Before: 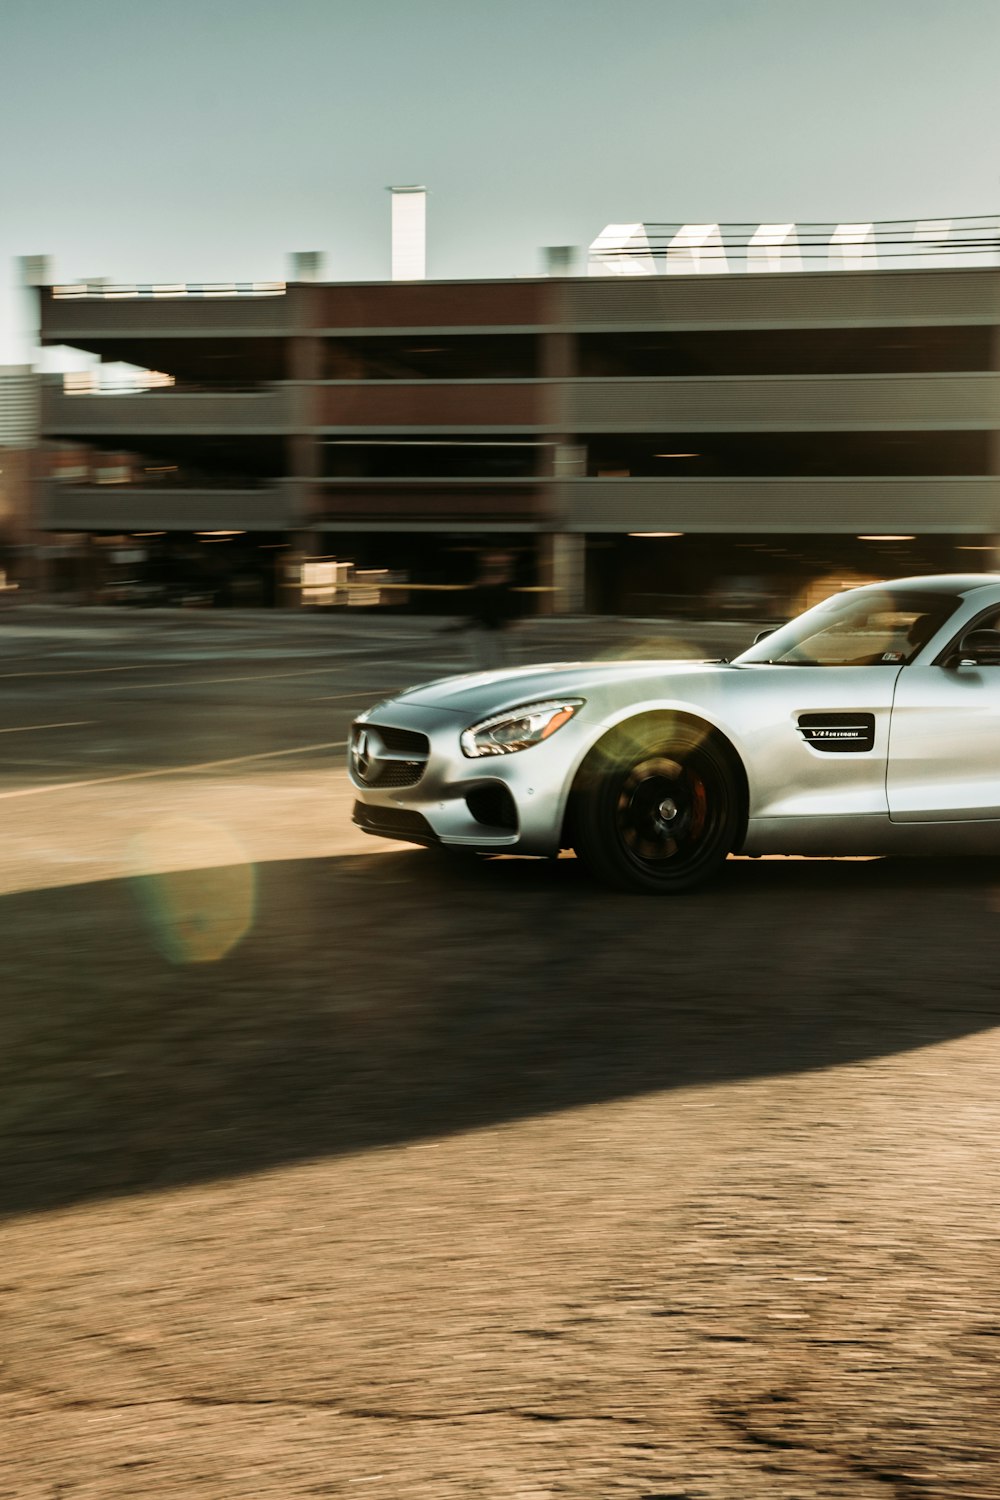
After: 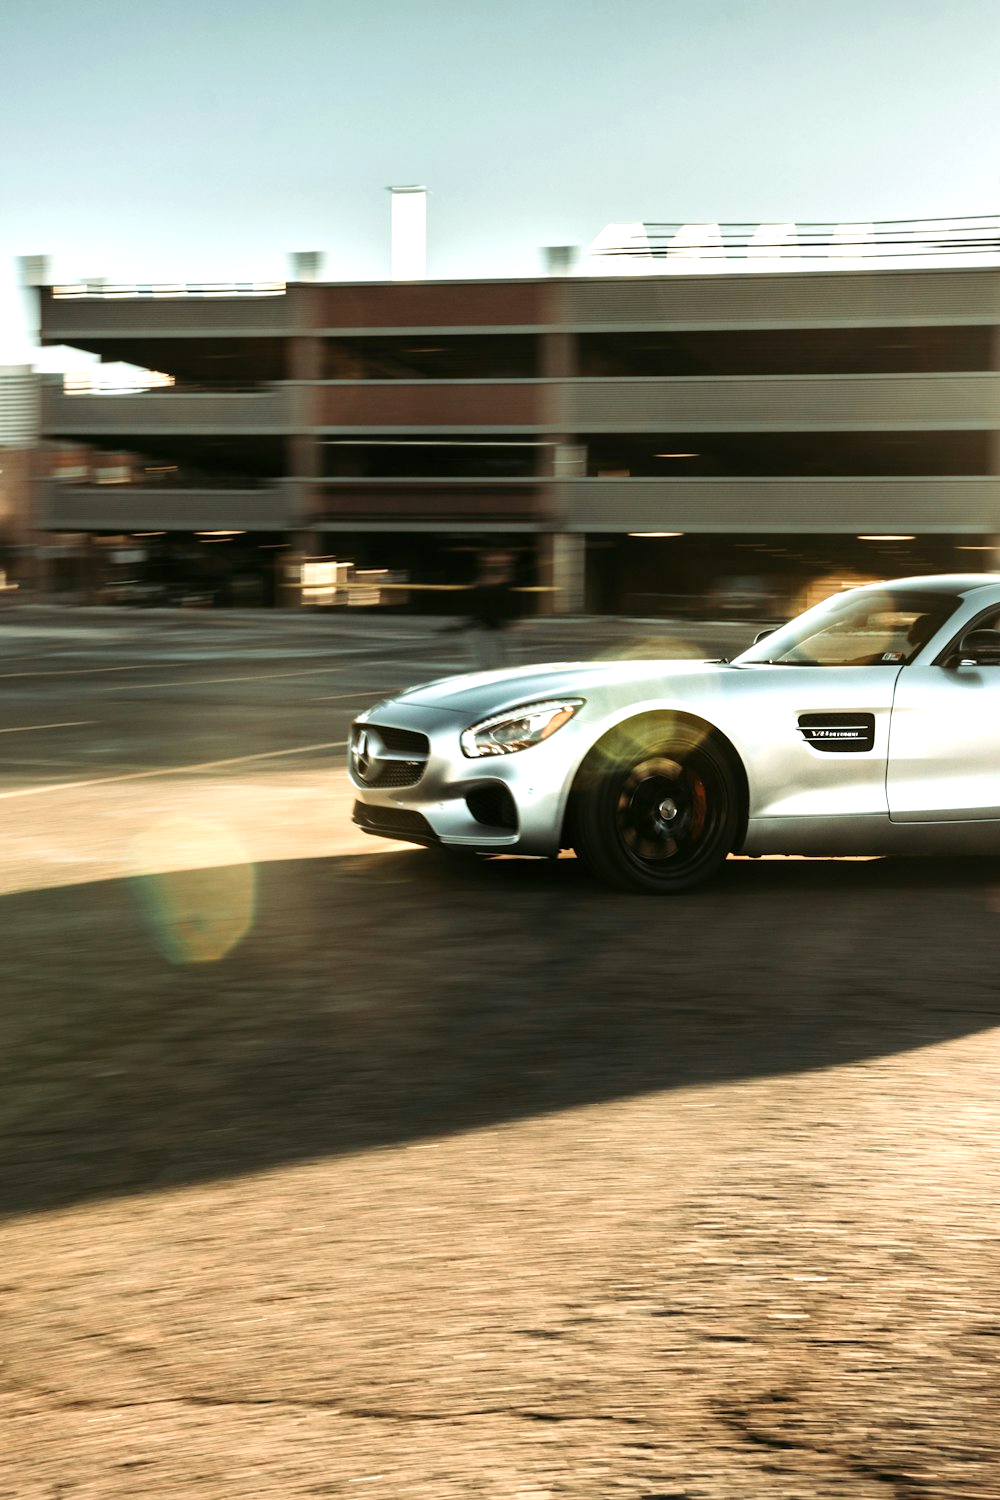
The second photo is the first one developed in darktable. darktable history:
white balance: red 0.983, blue 1.036
exposure: exposure 0.669 EV, compensate highlight preservation false
